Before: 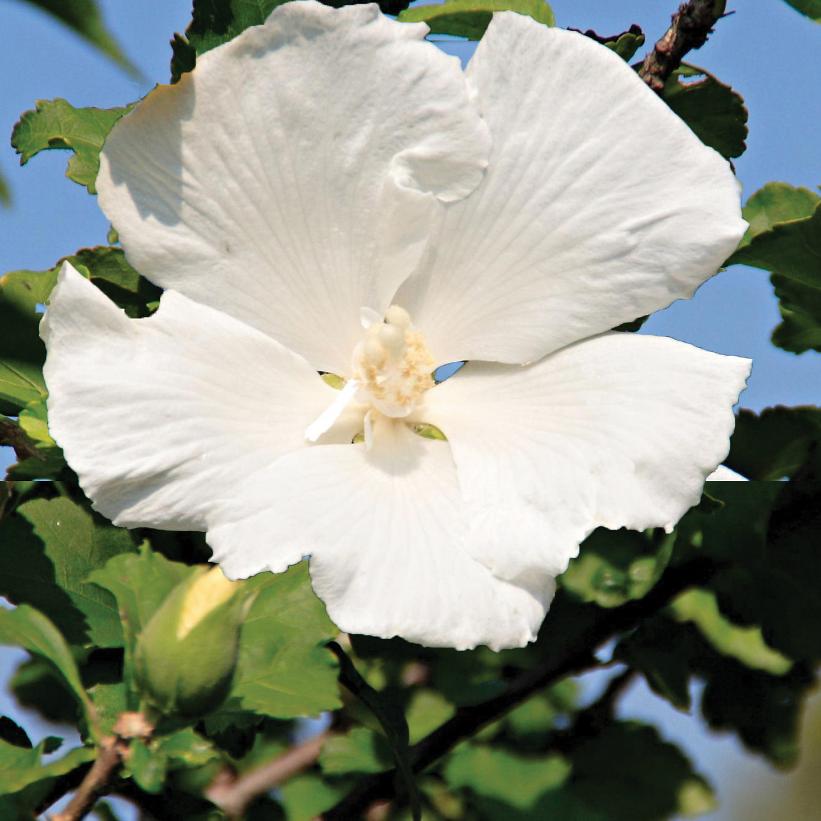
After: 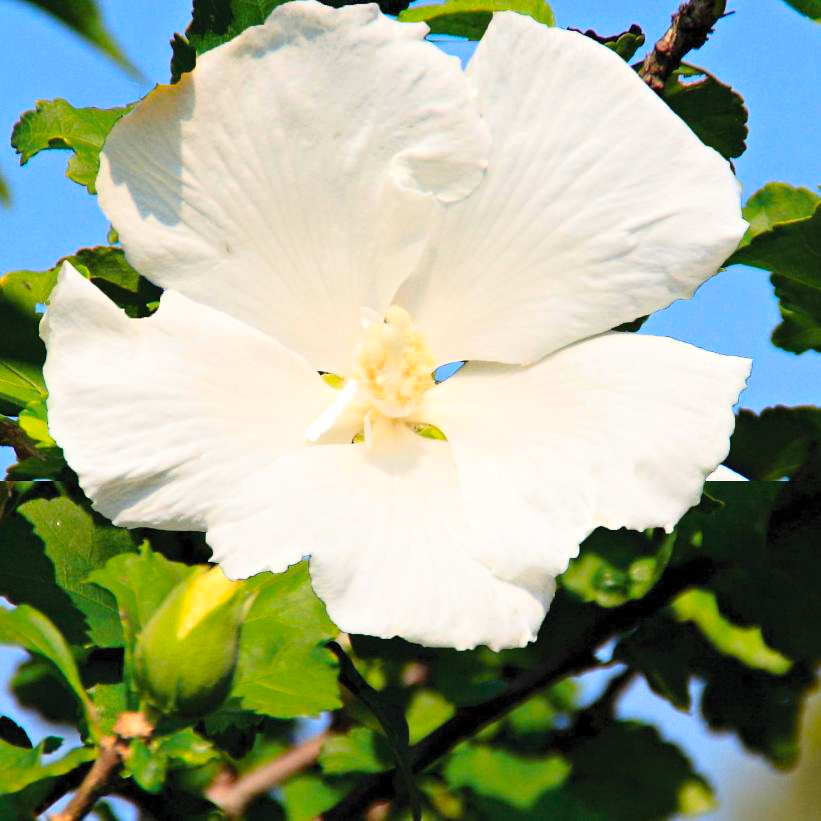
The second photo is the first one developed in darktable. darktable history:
color balance rgb: perceptual saturation grading › global saturation 25%, global vibrance 20%
contrast brightness saturation: contrast 0.2, brightness 0.16, saturation 0.22
